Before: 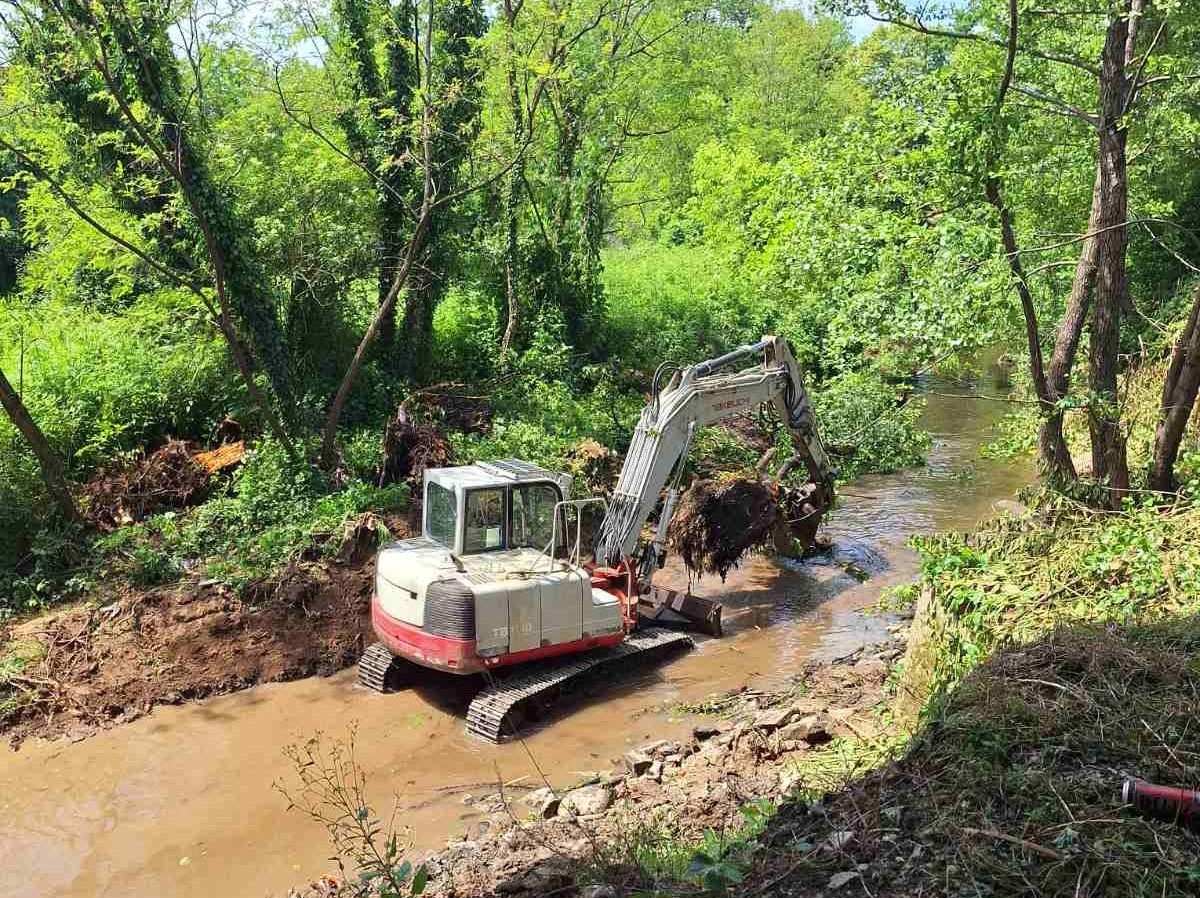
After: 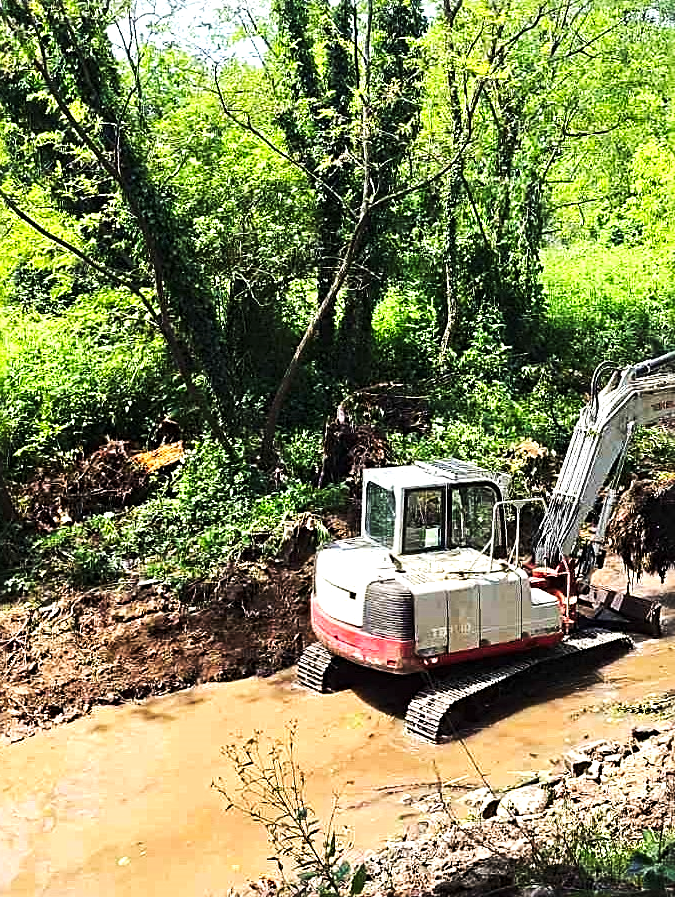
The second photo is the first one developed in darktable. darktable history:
tone equalizer: -8 EV -0.75 EV, -7 EV -0.7 EV, -6 EV -0.6 EV, -5 EV -0.4 EV, -3 EV 0.4 EV, -2 EV 0.6 EV, -1 EV 0.7 EV, +0 EV 0.75 EV, edges refinement/feathering 500, mask exposure compensation -1.57 EV, preserve details no
crop: left 5.114%, right 38.589%
sharpen: radius 2.767
tone curve: curves: ch0 [(0, 0) (0.003, 0.003) (0.011, 0.012) (0.025, 0.024) (0.044, 0.039) (0.069, 0.052) (0.1, 0.072) (0.136, 0.097) (0.177, 0.128) (0.224, 0.168) (0.277, 0.217) (0.335, 0.276) (0.399, 0.345) (0.468, 0.429) (0.543, 0.524) (0.623, 0.628) (0.709, 0.732) (0.801, 0.829) (0.898, 0.919) (1, 1)], preserve colors none
